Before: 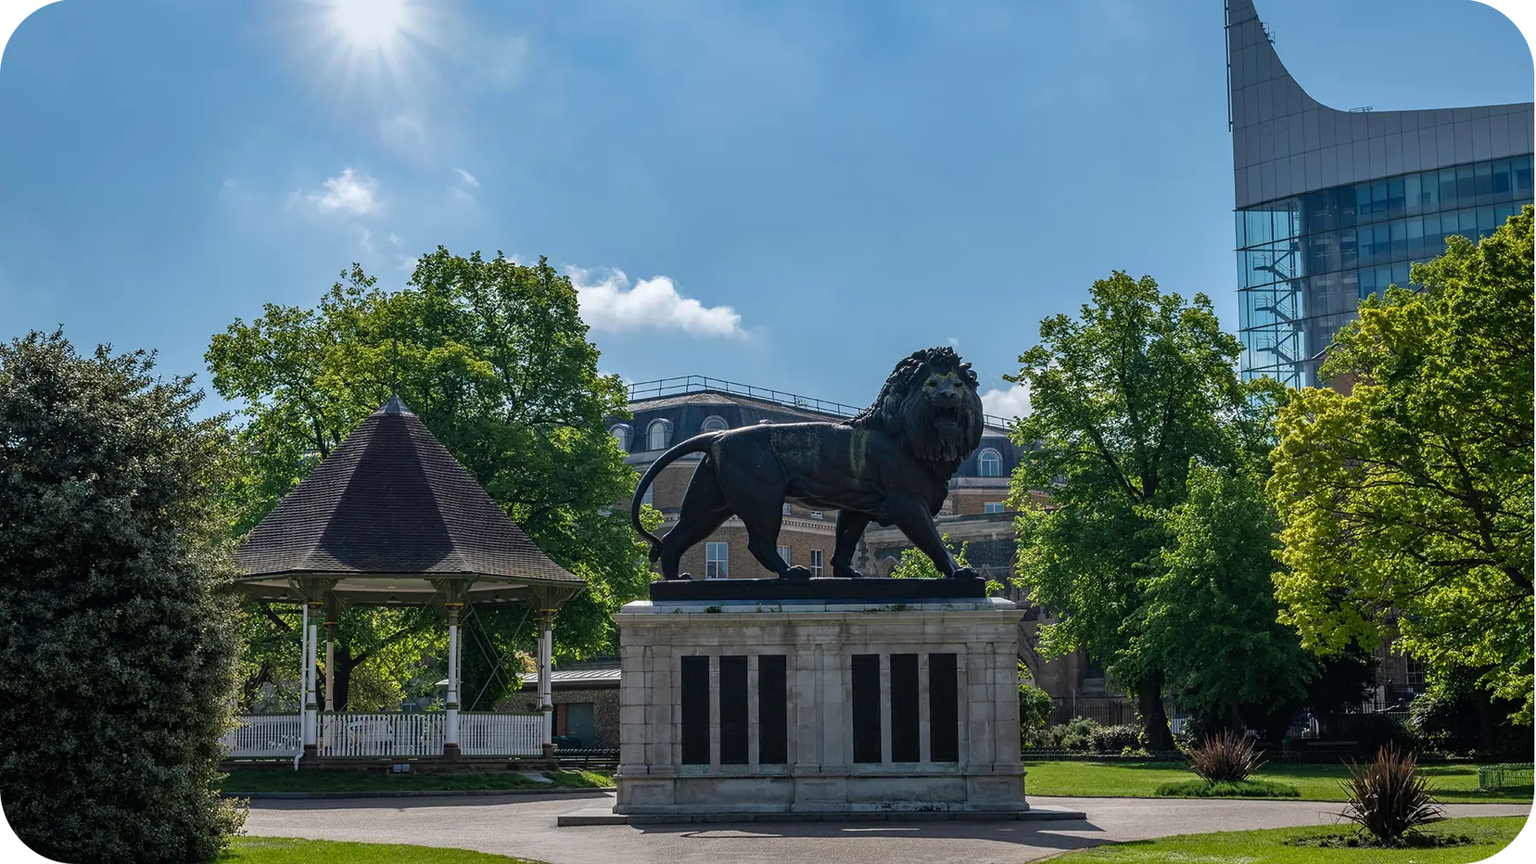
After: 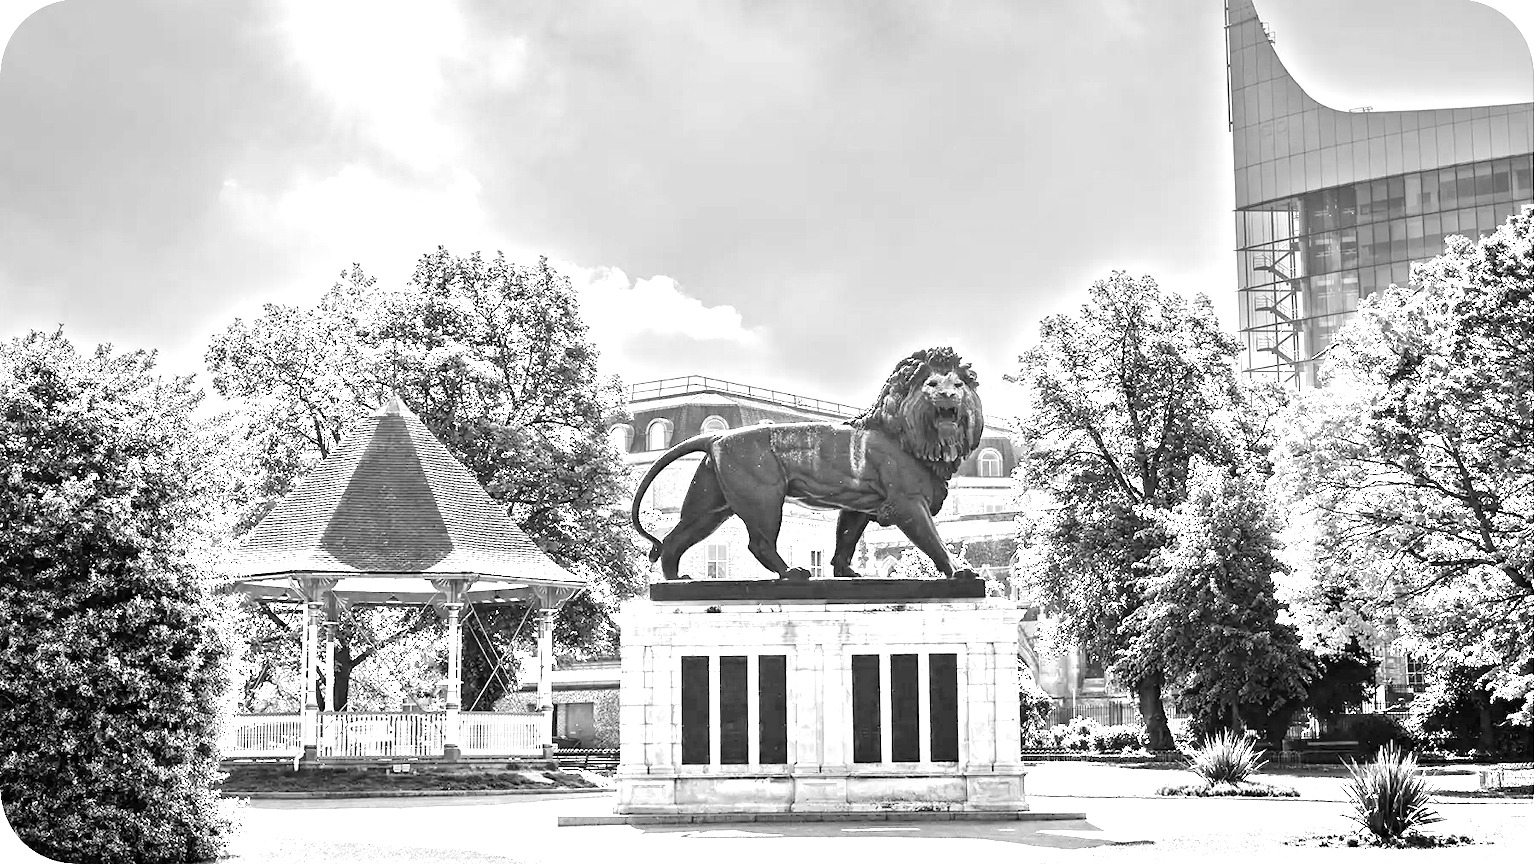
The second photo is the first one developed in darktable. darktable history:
white balance: red 8, blue 8
monochrome: on, module defaults
